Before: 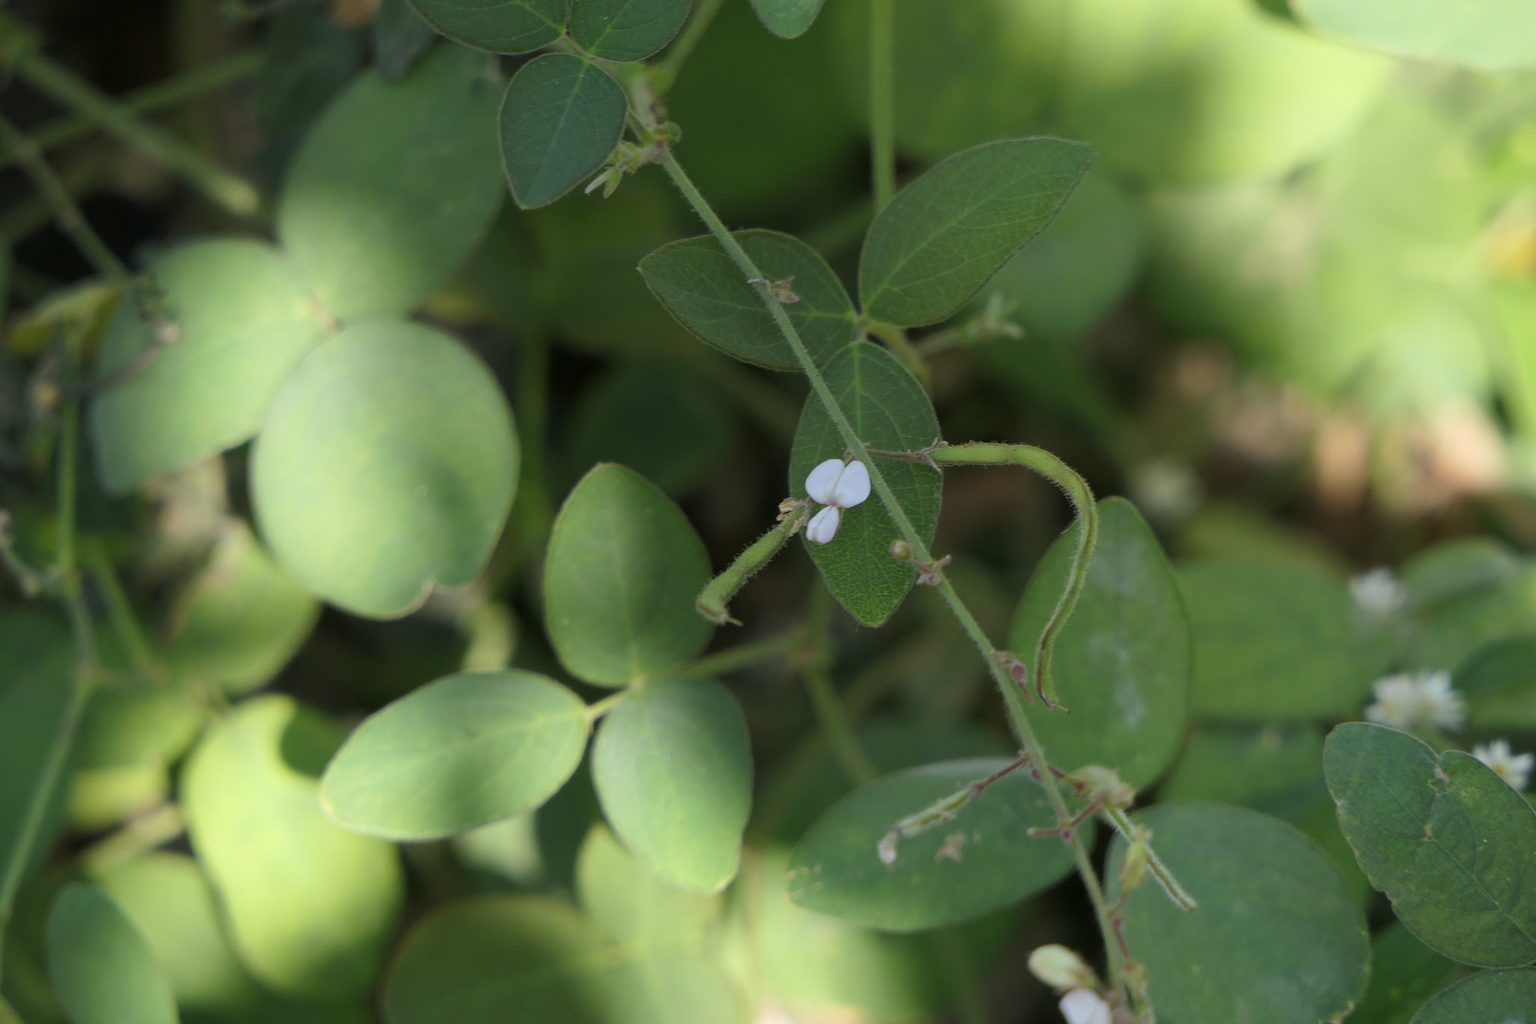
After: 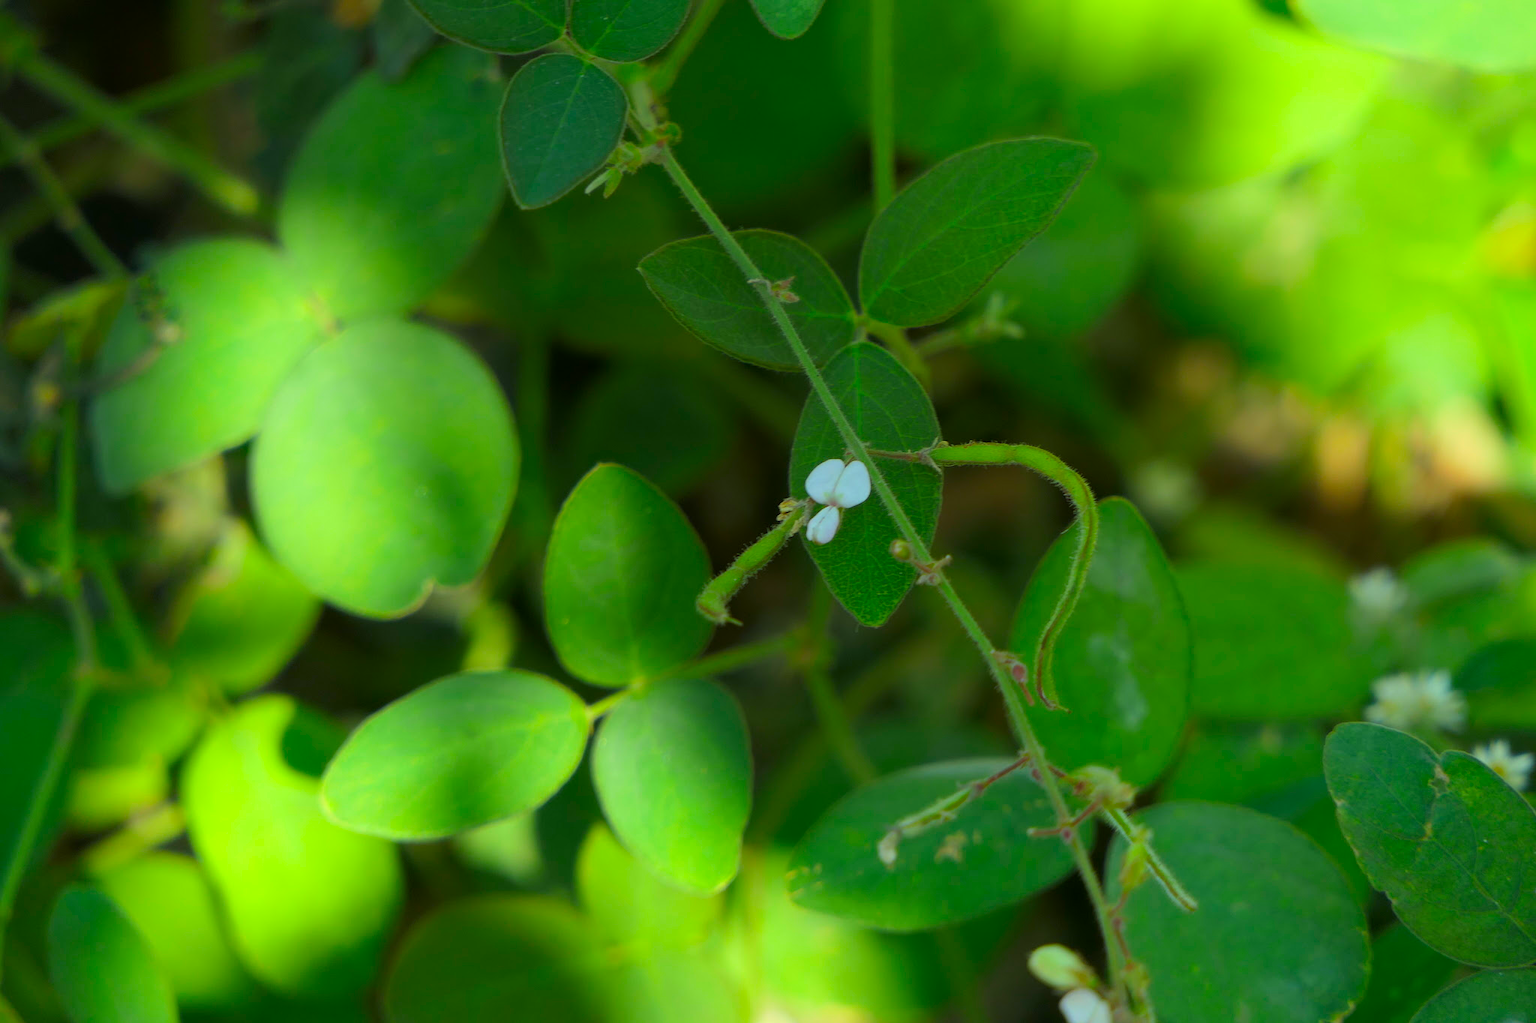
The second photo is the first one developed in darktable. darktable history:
color correction: highlights a* -10.87, highlights b* 9.89, saturation 1.71
